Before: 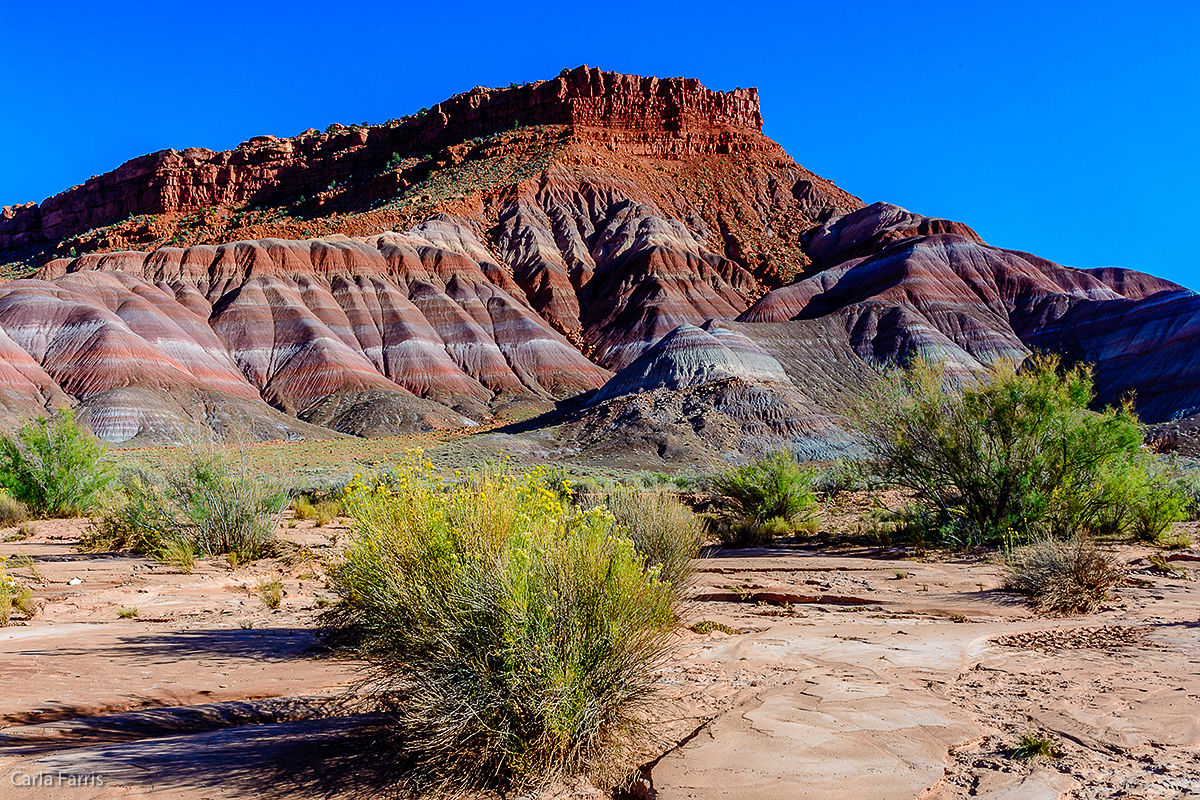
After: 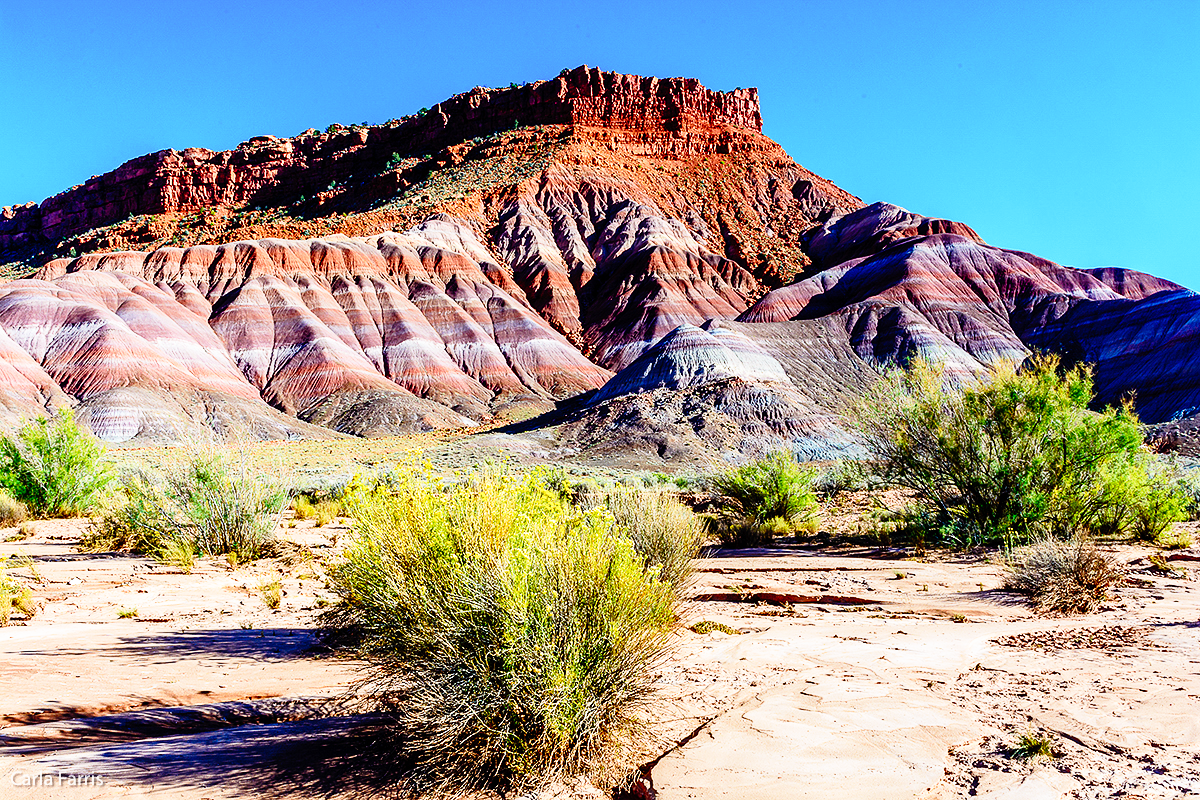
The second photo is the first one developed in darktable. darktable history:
base curve: curves: ch0 [(0, 0) (0.012, 0.01) (0.073, 0.168) (0.31, 0.711) (0.645, 0.957) (1, 1)], preserve colors none
exposure: compensate highlight preservation false
